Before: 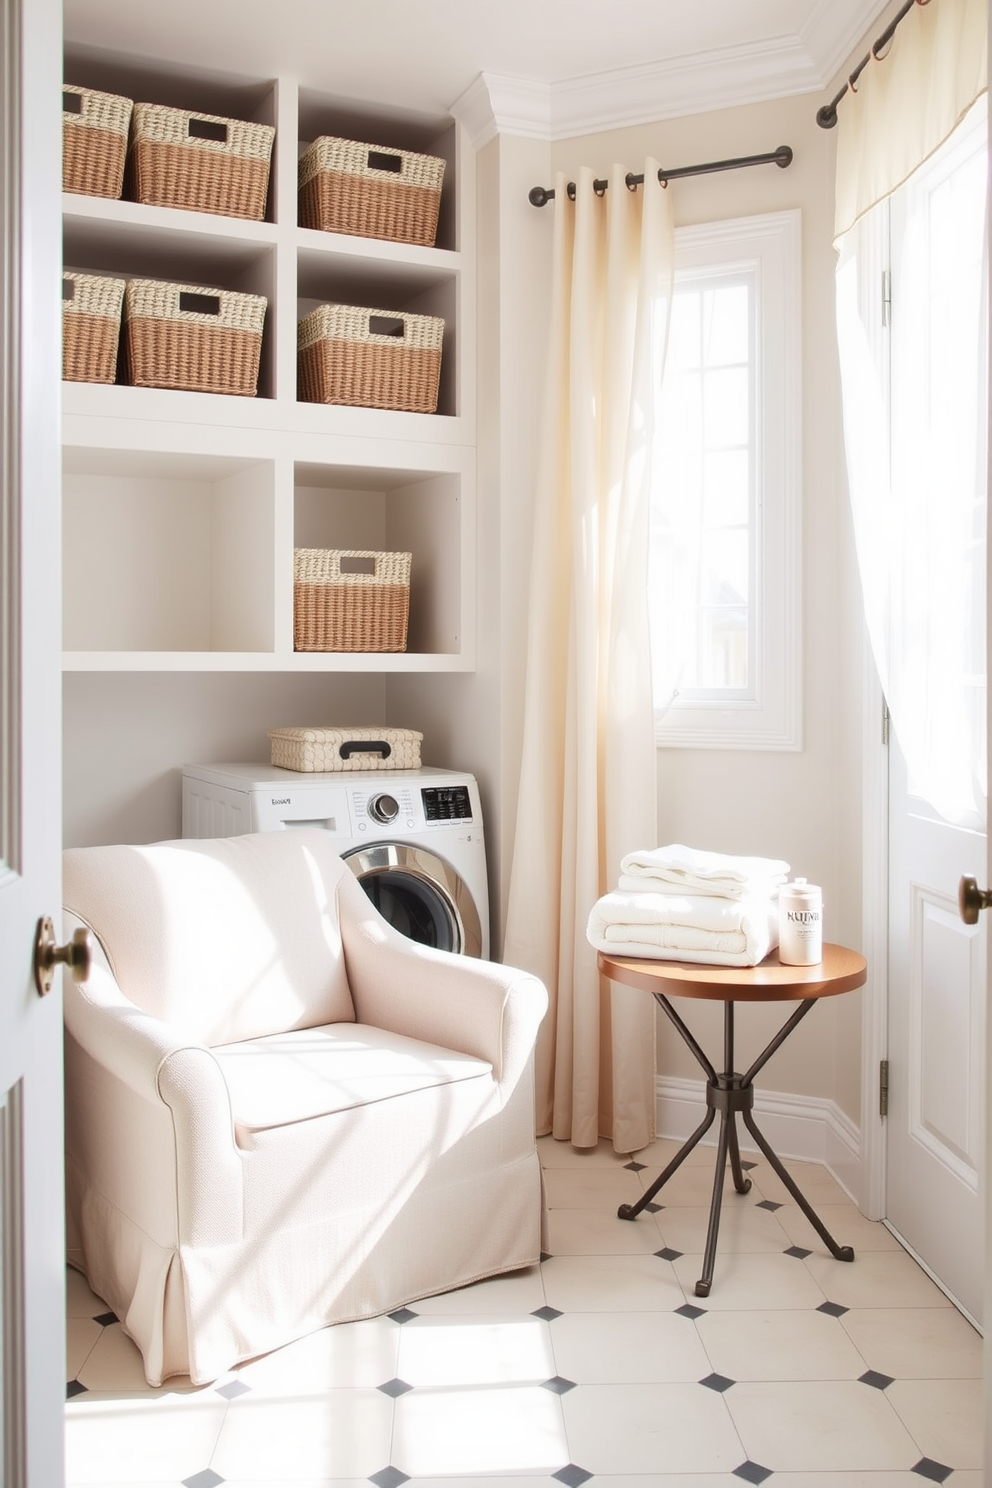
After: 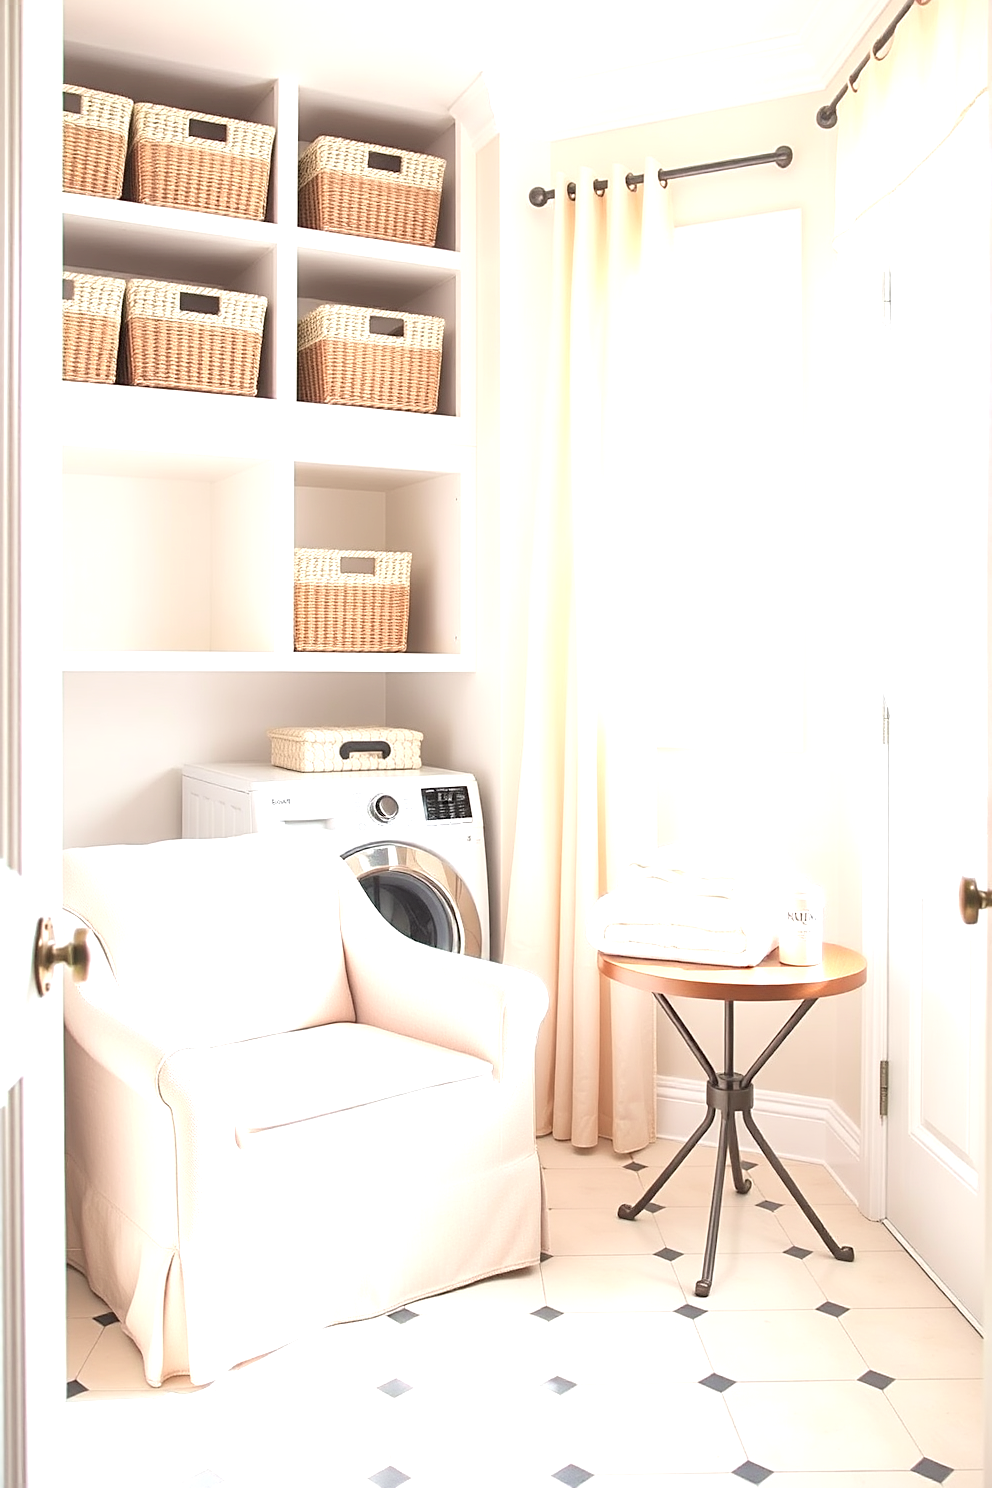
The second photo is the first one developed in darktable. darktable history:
exposure: black level correction 0, exposure 0.95 EV, compensate exposure bias true, compensate highlight preservation false
contrast brightness saturation: brightness 0.151
sharpen: on, module defaults
